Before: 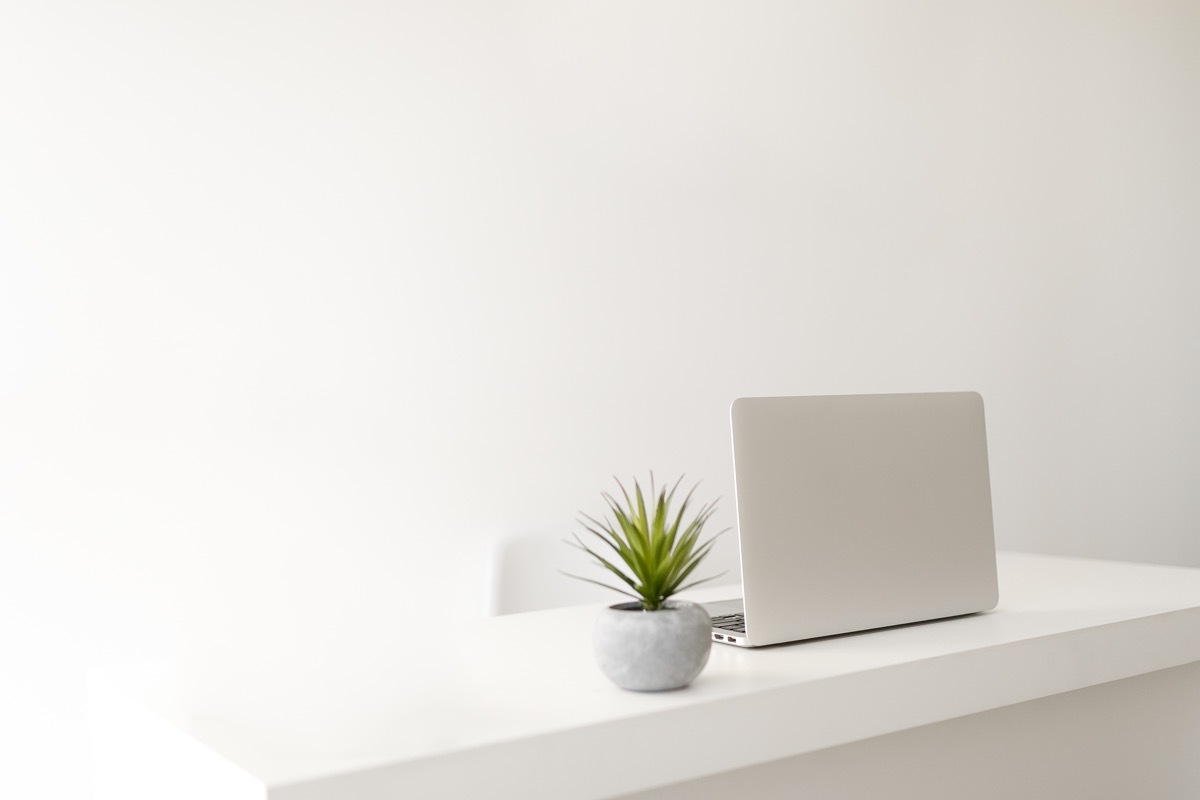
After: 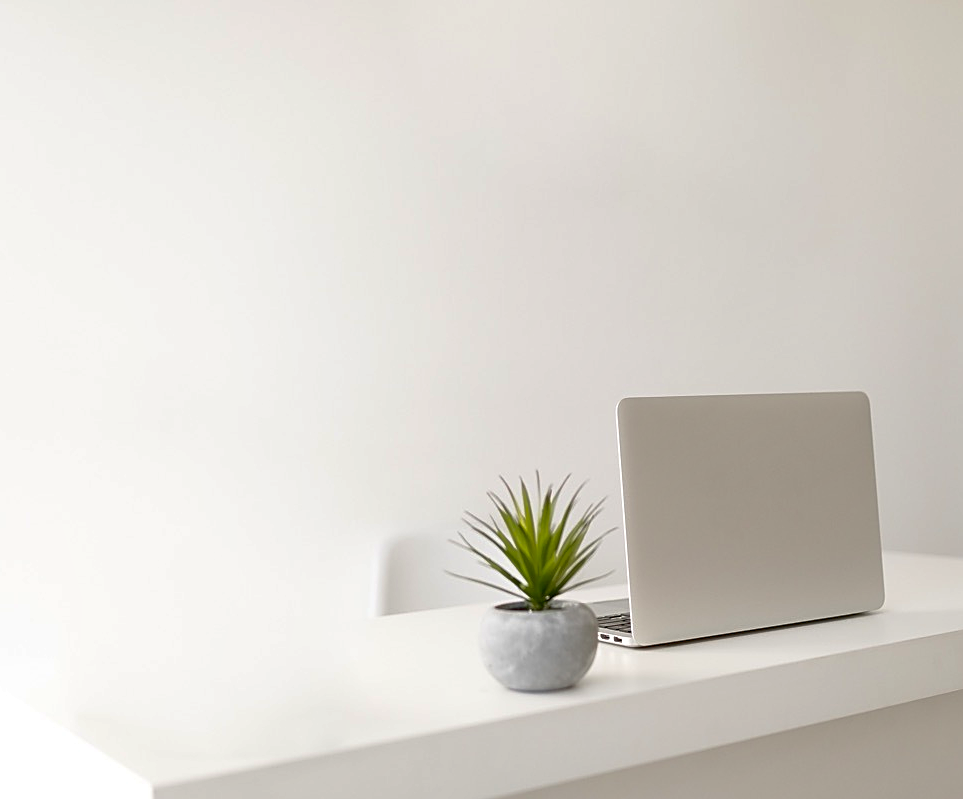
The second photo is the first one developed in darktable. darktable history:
sharpen: on, module defaults
shadows and highlights: on, module defaults
contrast brightness saturation: contrast 0.131, brightness -0.056, saturation 0.157
crop and rotate: left 9.561%, right 10.186%
